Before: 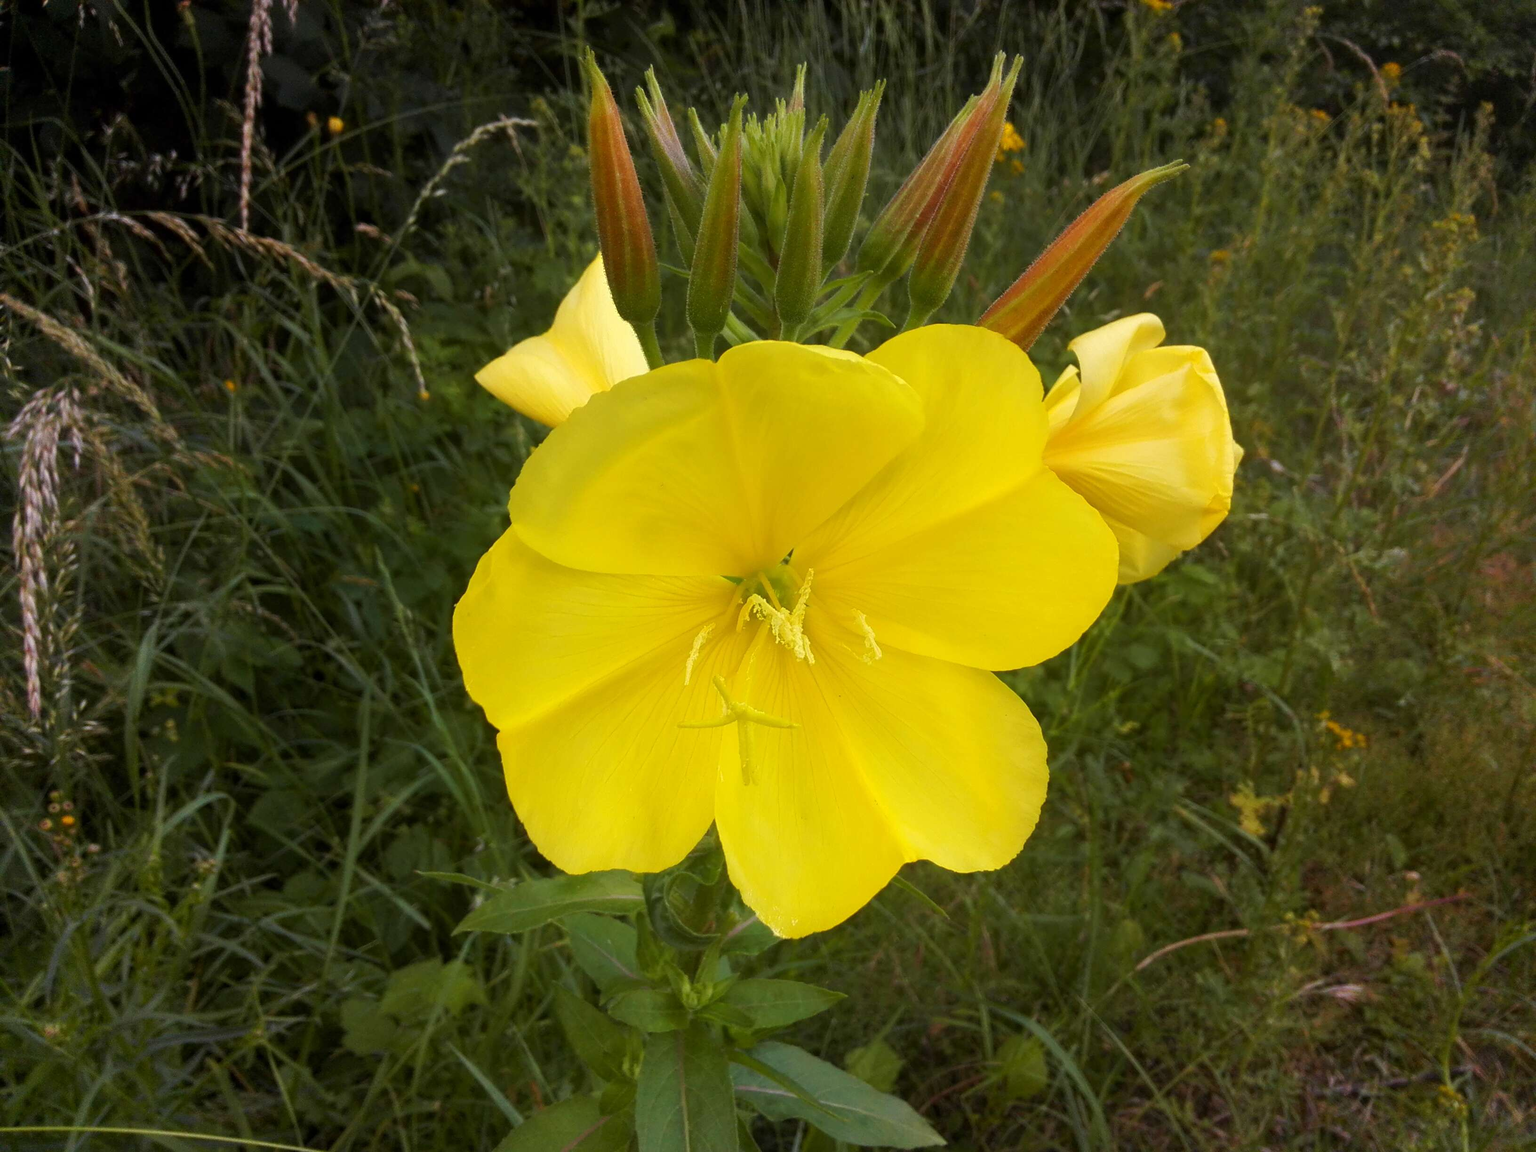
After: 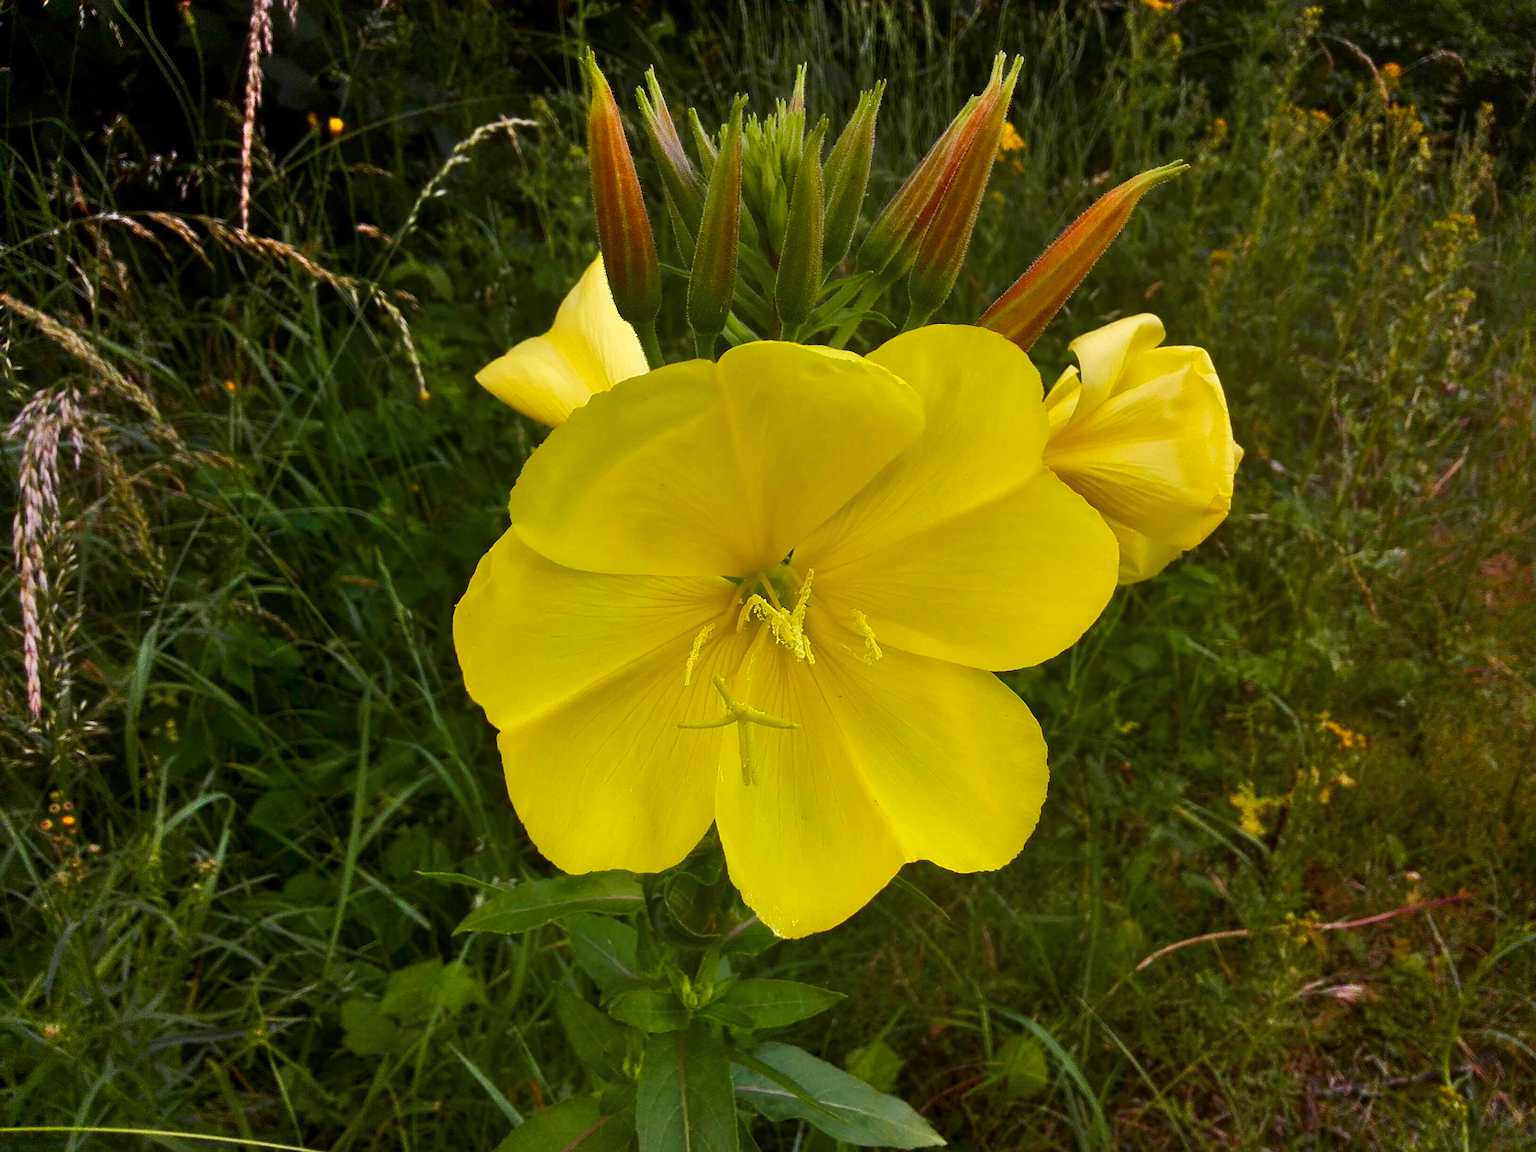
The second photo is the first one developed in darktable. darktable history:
contrast brightness saturation: contrast 0.068, brightness -0.145, saturation 0.116
sharpen: on, module defaults
shadows and highlights: low approximation 0.01, soften with gaussian
